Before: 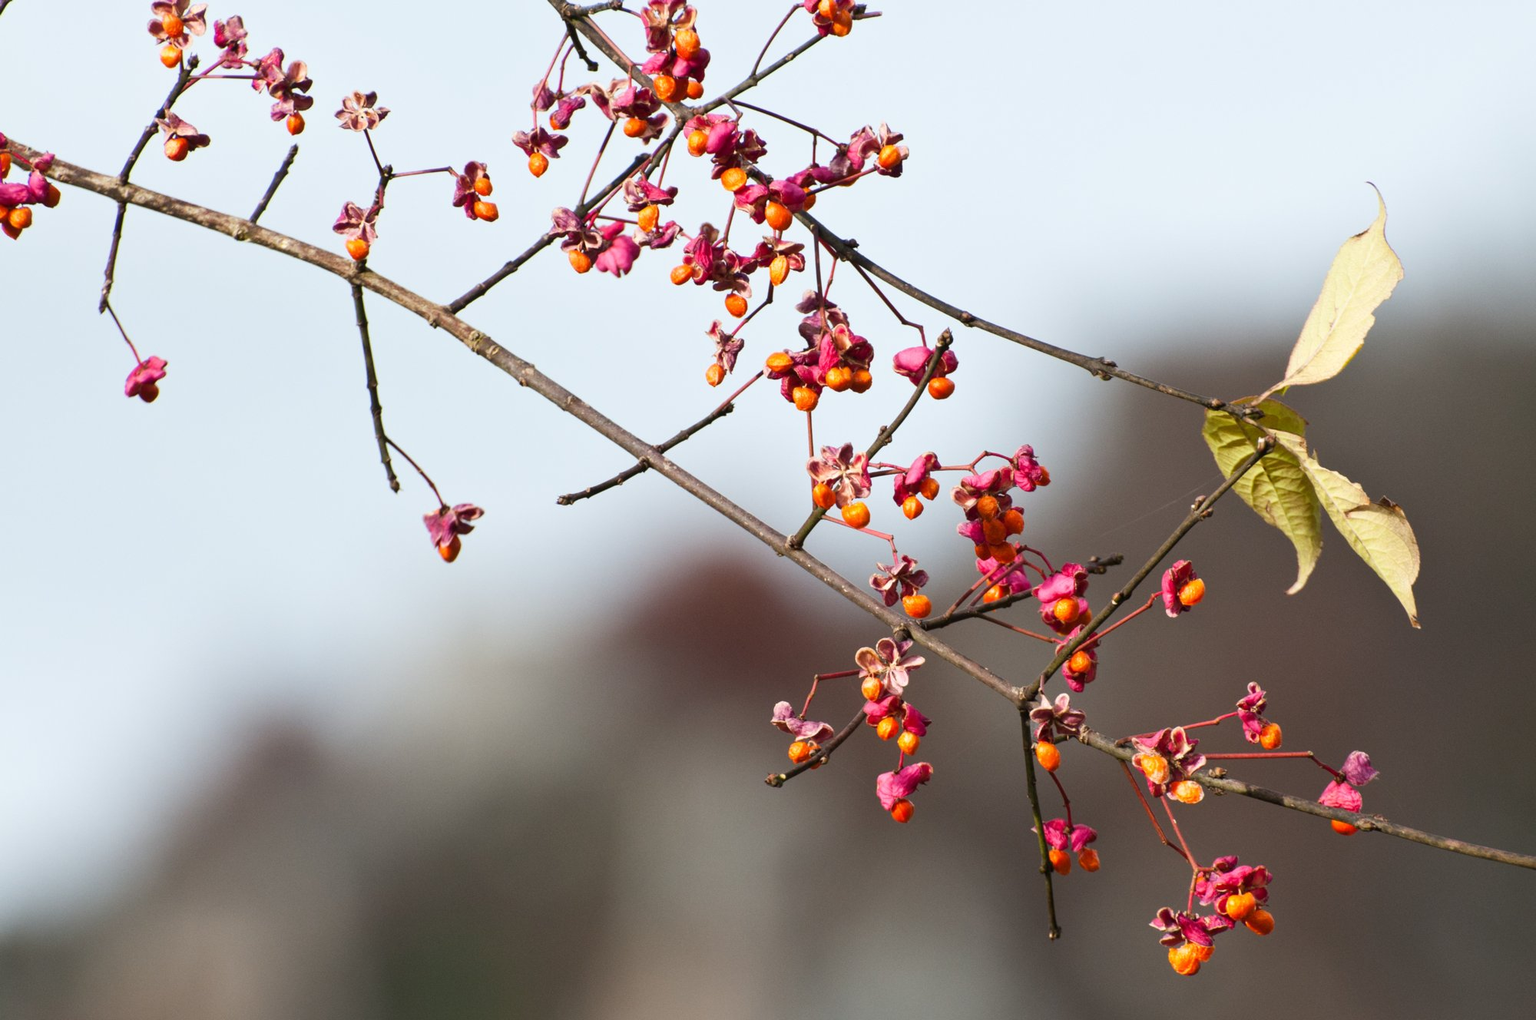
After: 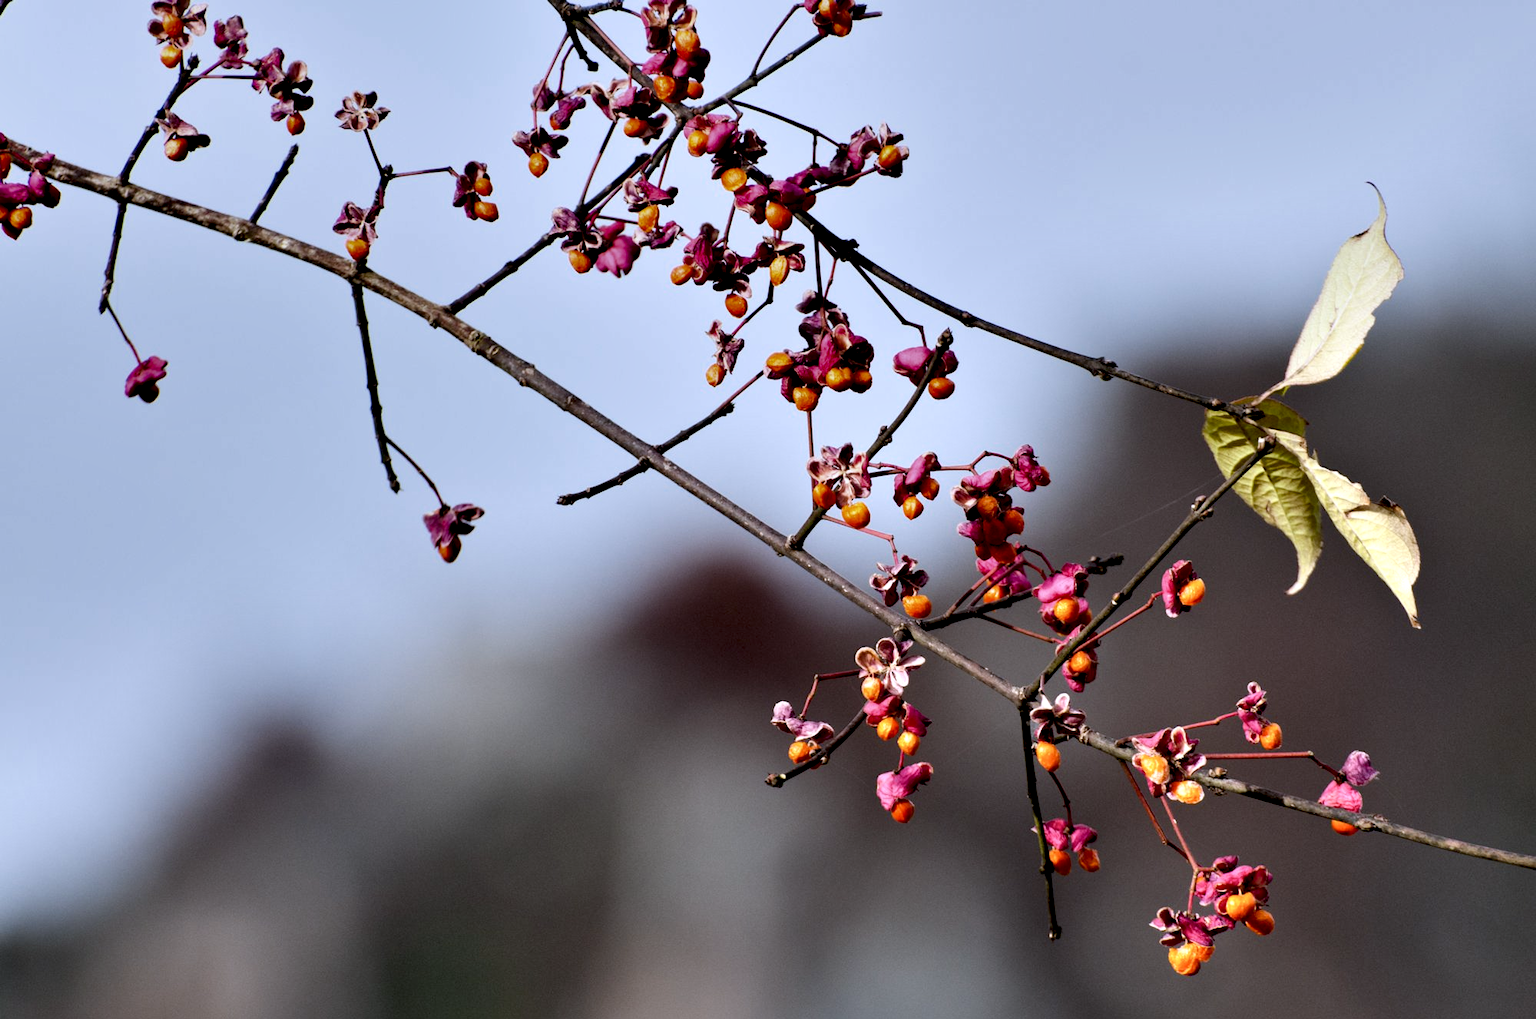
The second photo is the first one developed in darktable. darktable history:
exposure: black level correction 0.011, exposure -0.478 EV, compensate highlight preservation false
white balance: red 0.967, blue 1.119, emerald 0.756
shadows and highlights: shadows 35, highlights -35, soften with gaussian
contrast equalizer: octaves 7, y [[0.609, 0.611, 0.615, 0.613, 0.607, 0.603], [0.504, 0.498, 0.496, 0.499, 0.506, 0.516], [0 ×6], [0 ×6], [0 ×6]]
color zones: curves: ch0 [(0, 0.5) (0.143, 0.5) (0.286, 0.5) (0.429, 0.5) (0.62, 0.489) (0.714, 0.445) (0.844, 0.496) (1, 0.5)]; ch1 [(0, 0.5) (0.143, 0.5) (0.286, 0.5) (0.429, 0.5) (0.571, 0.5) (0.714, 0.523) (0.857, 0.5) (1, 0.5)]
